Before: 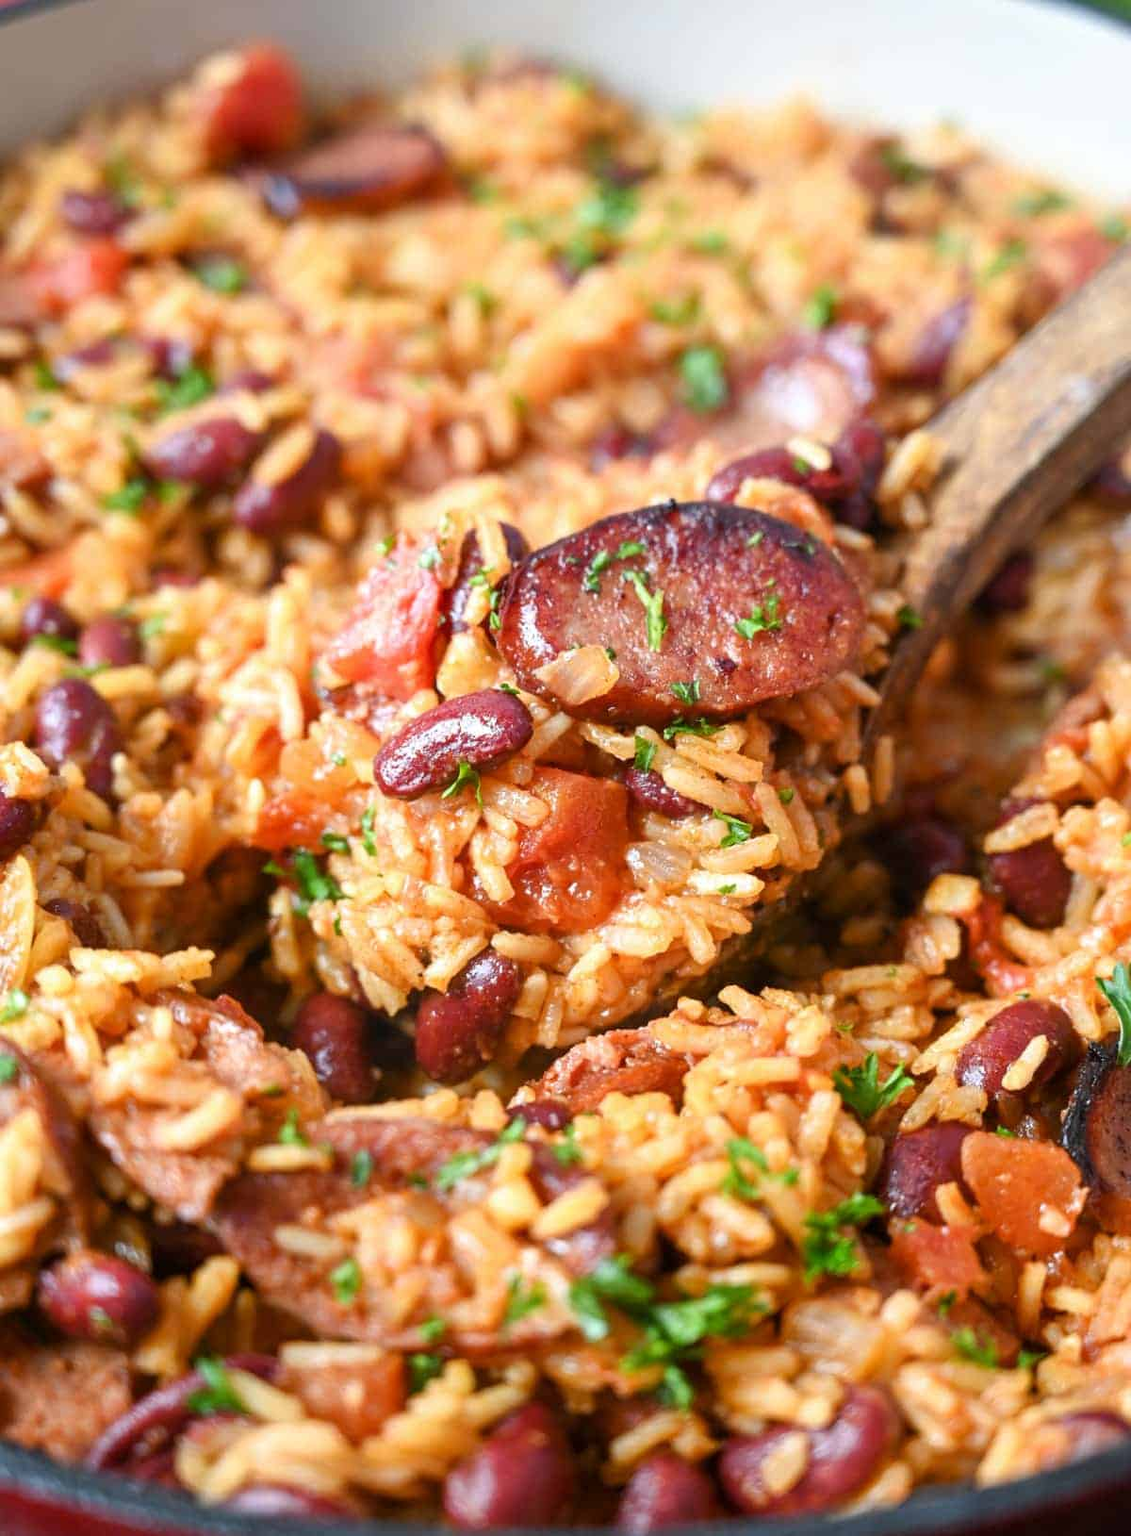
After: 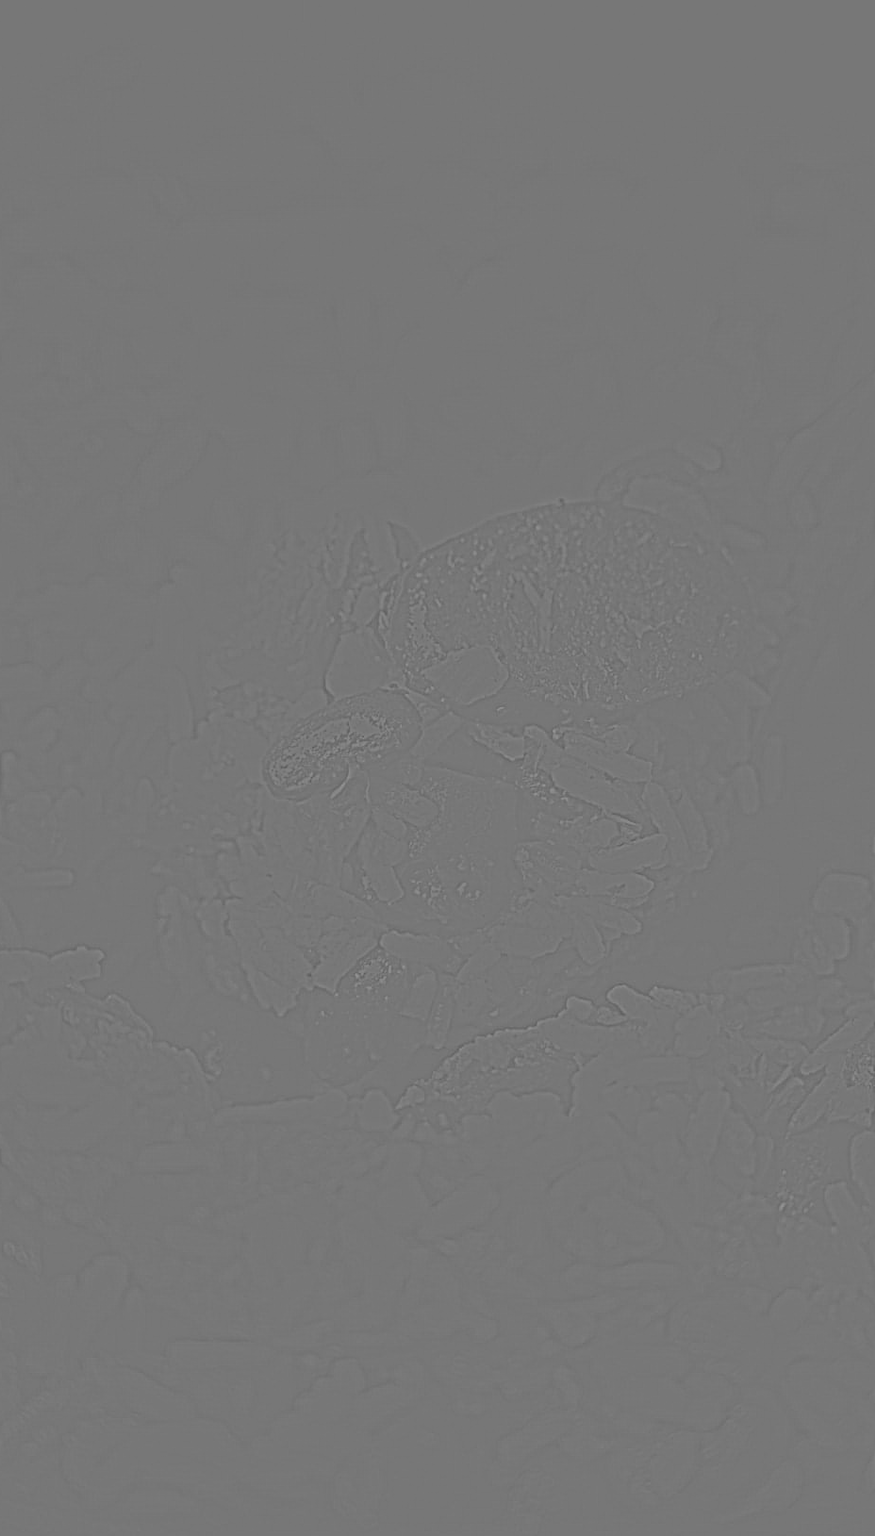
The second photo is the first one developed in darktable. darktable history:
crop: left 9.88%, right 12.664%
highpass: sharpness 6%, contrast boost 7.63%
